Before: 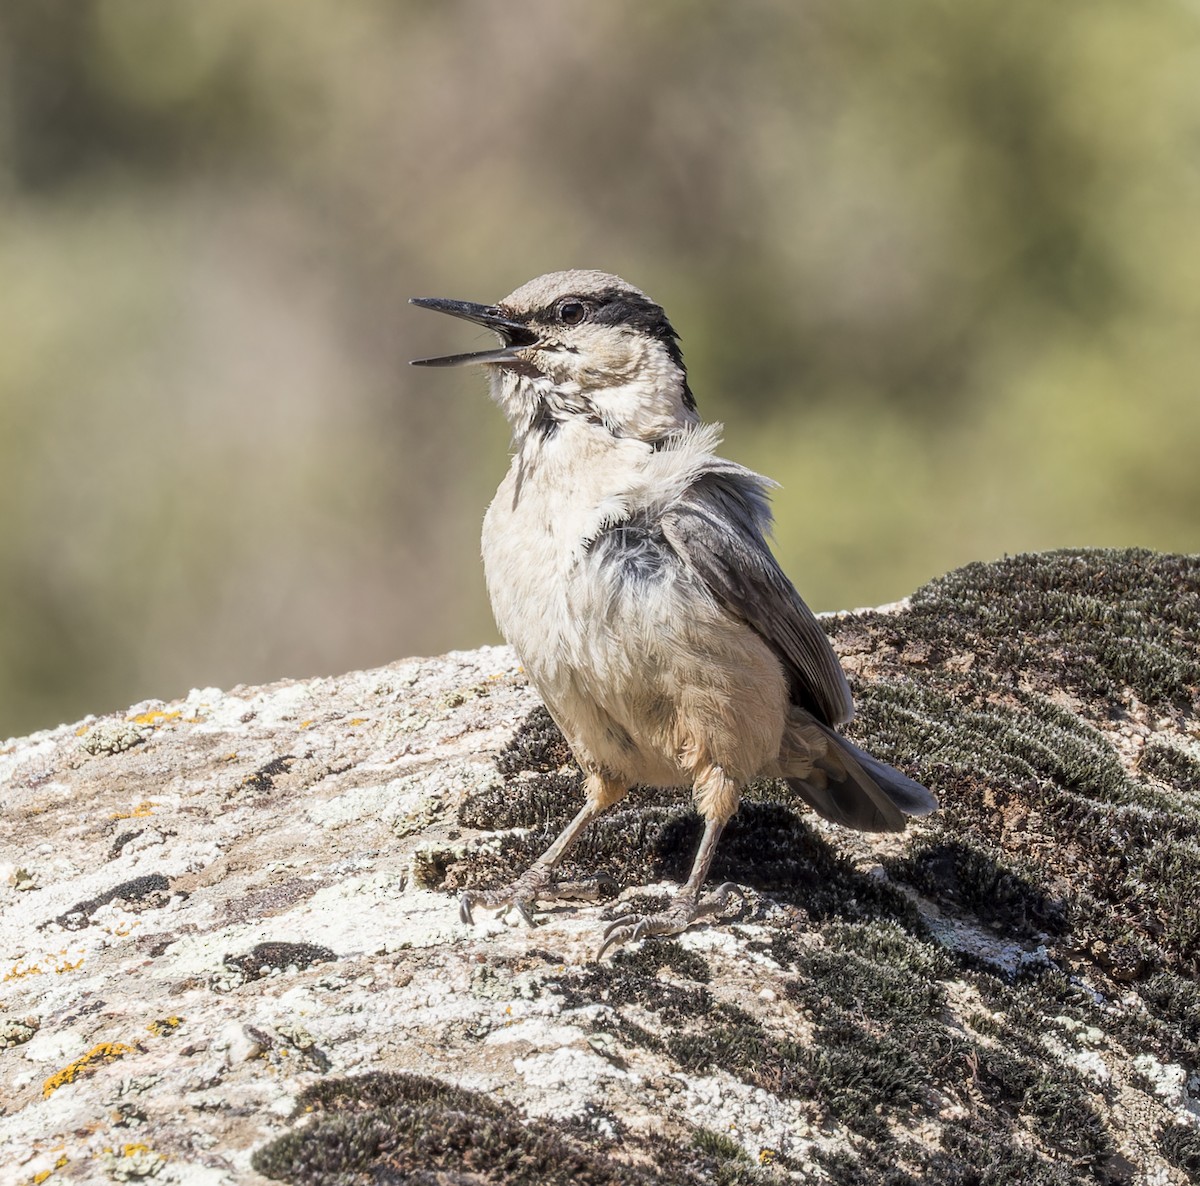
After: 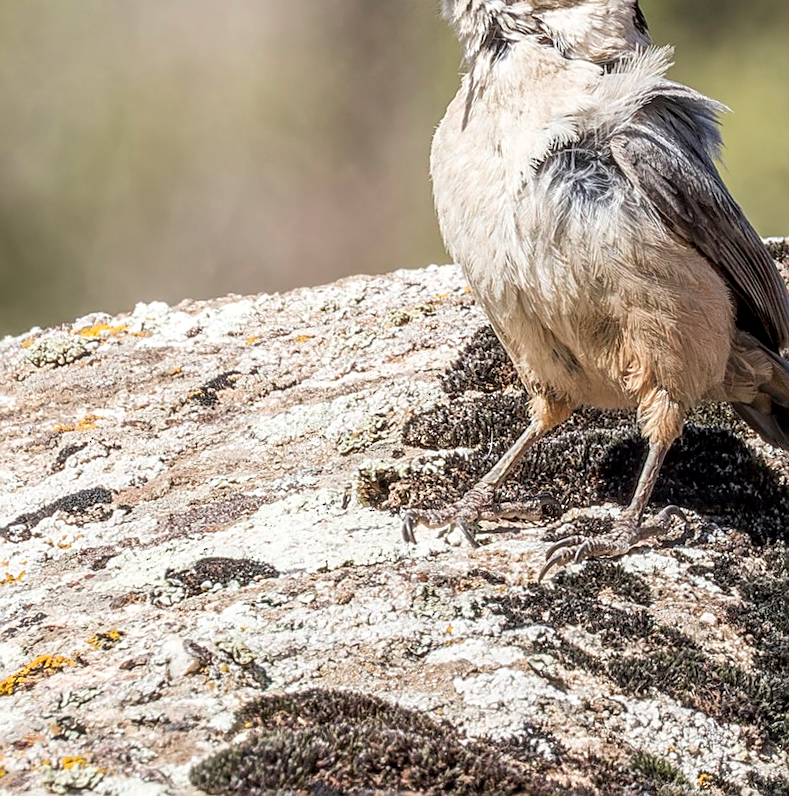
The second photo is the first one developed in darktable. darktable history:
sharpen: on, module defaults
crop and rotate: angle -0.994°, left 3.551%, top 31.69%, right 29.519%
local contrast: on, module defaults
